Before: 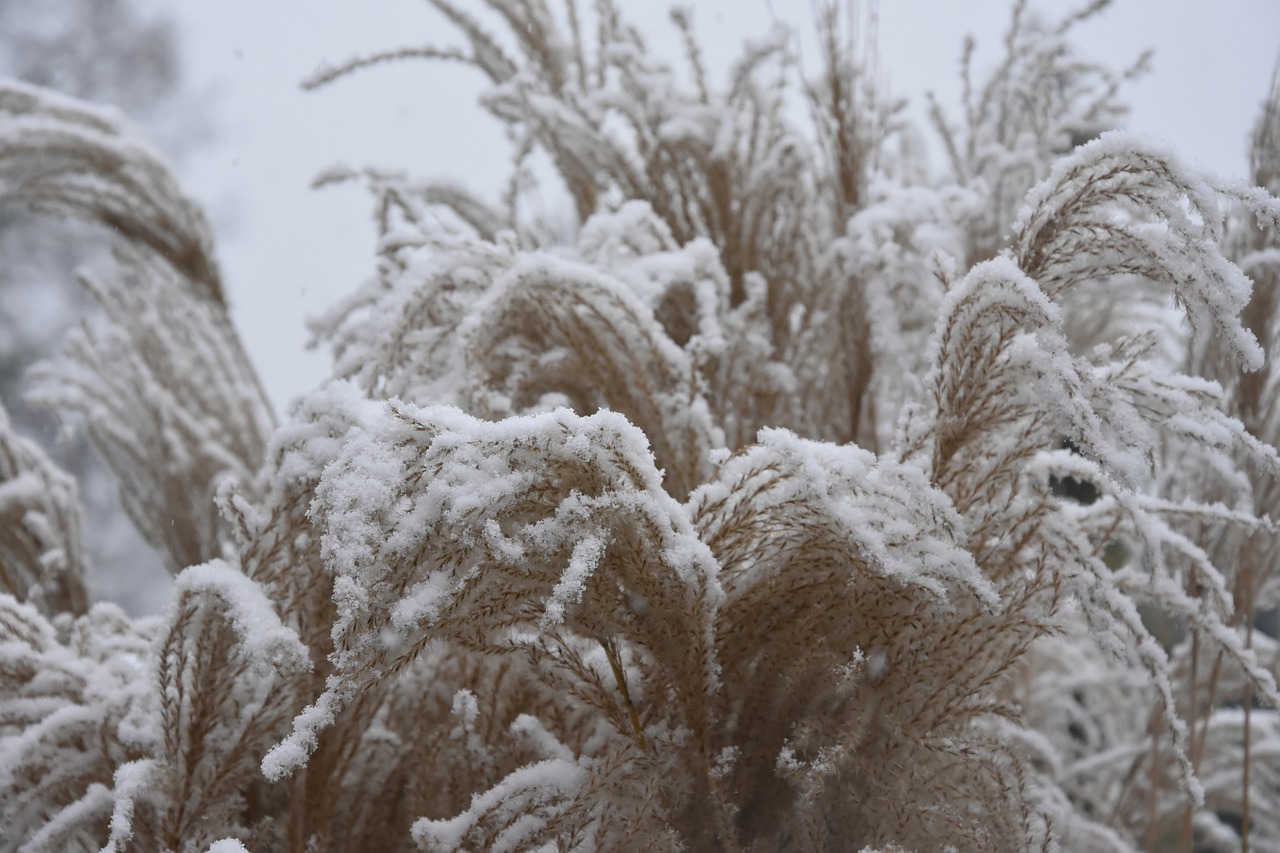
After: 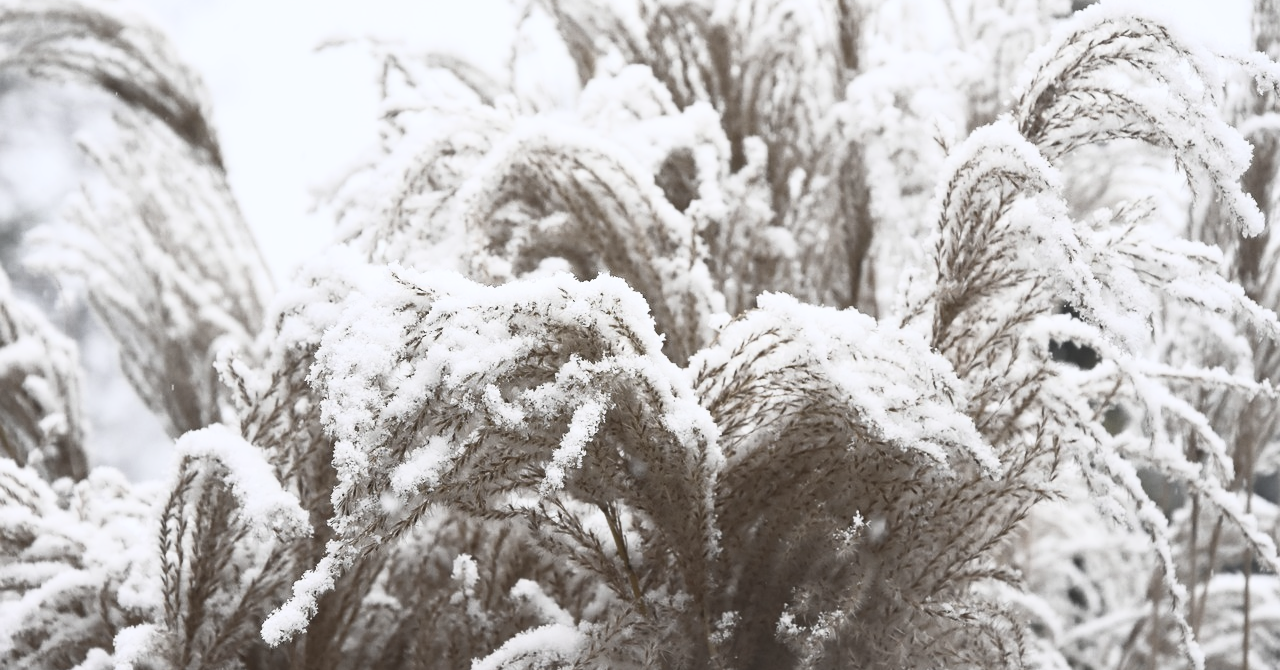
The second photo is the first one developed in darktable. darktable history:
crop and rotate: top 15.979%, bottom 5.391%
contrast brightness saturation: contrast 0.574, brightness 0.57, saturation -0.348
